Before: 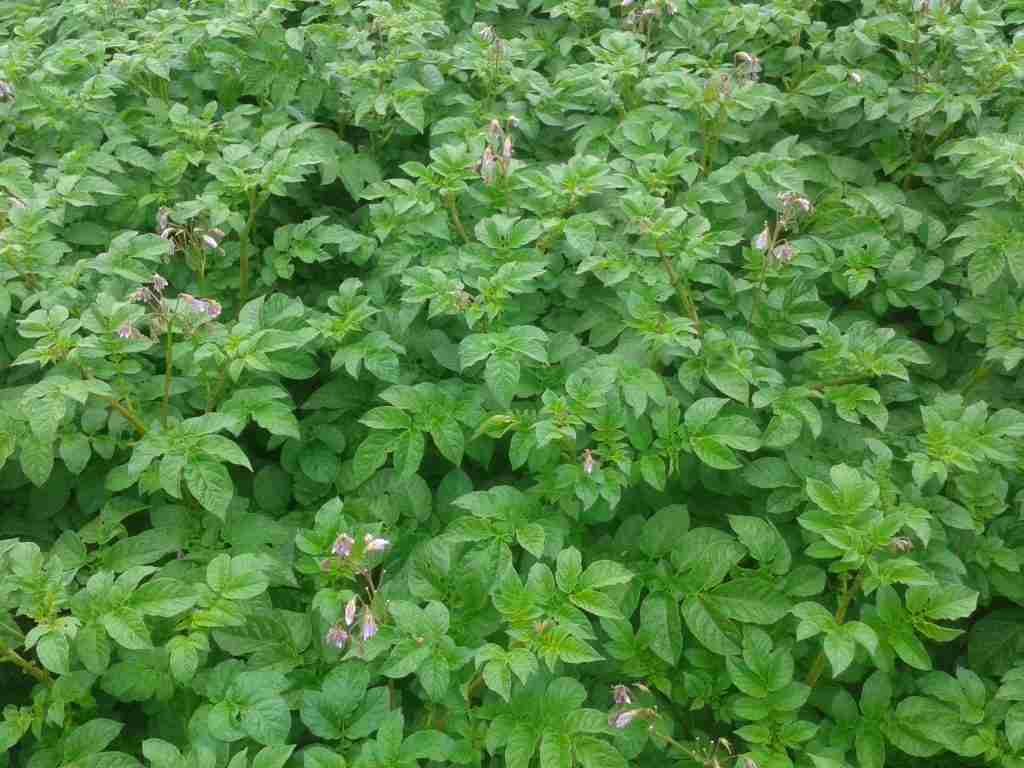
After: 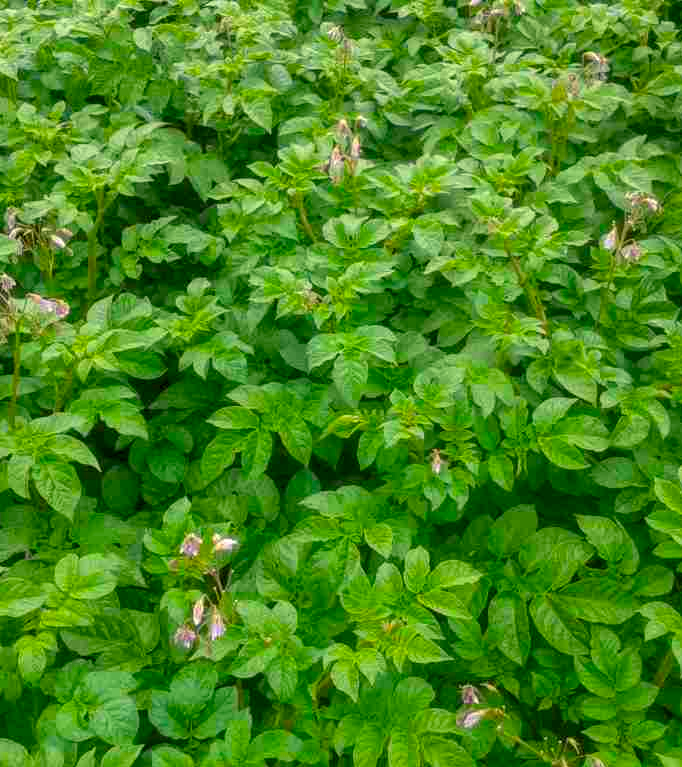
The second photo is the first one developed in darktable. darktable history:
color balance rgb: highlights gain › chroma 2.982%, highlights gain › hue 76.35°, global offset › luminance -0.374%, perceptual saturation grading › global saturation 30.344%
contrast brightness saturation: saturation 0.095
crop and rotate: left 14.878%, right 18.478%
local contrast: highlights 1%, shadows 0%, detail 133%
